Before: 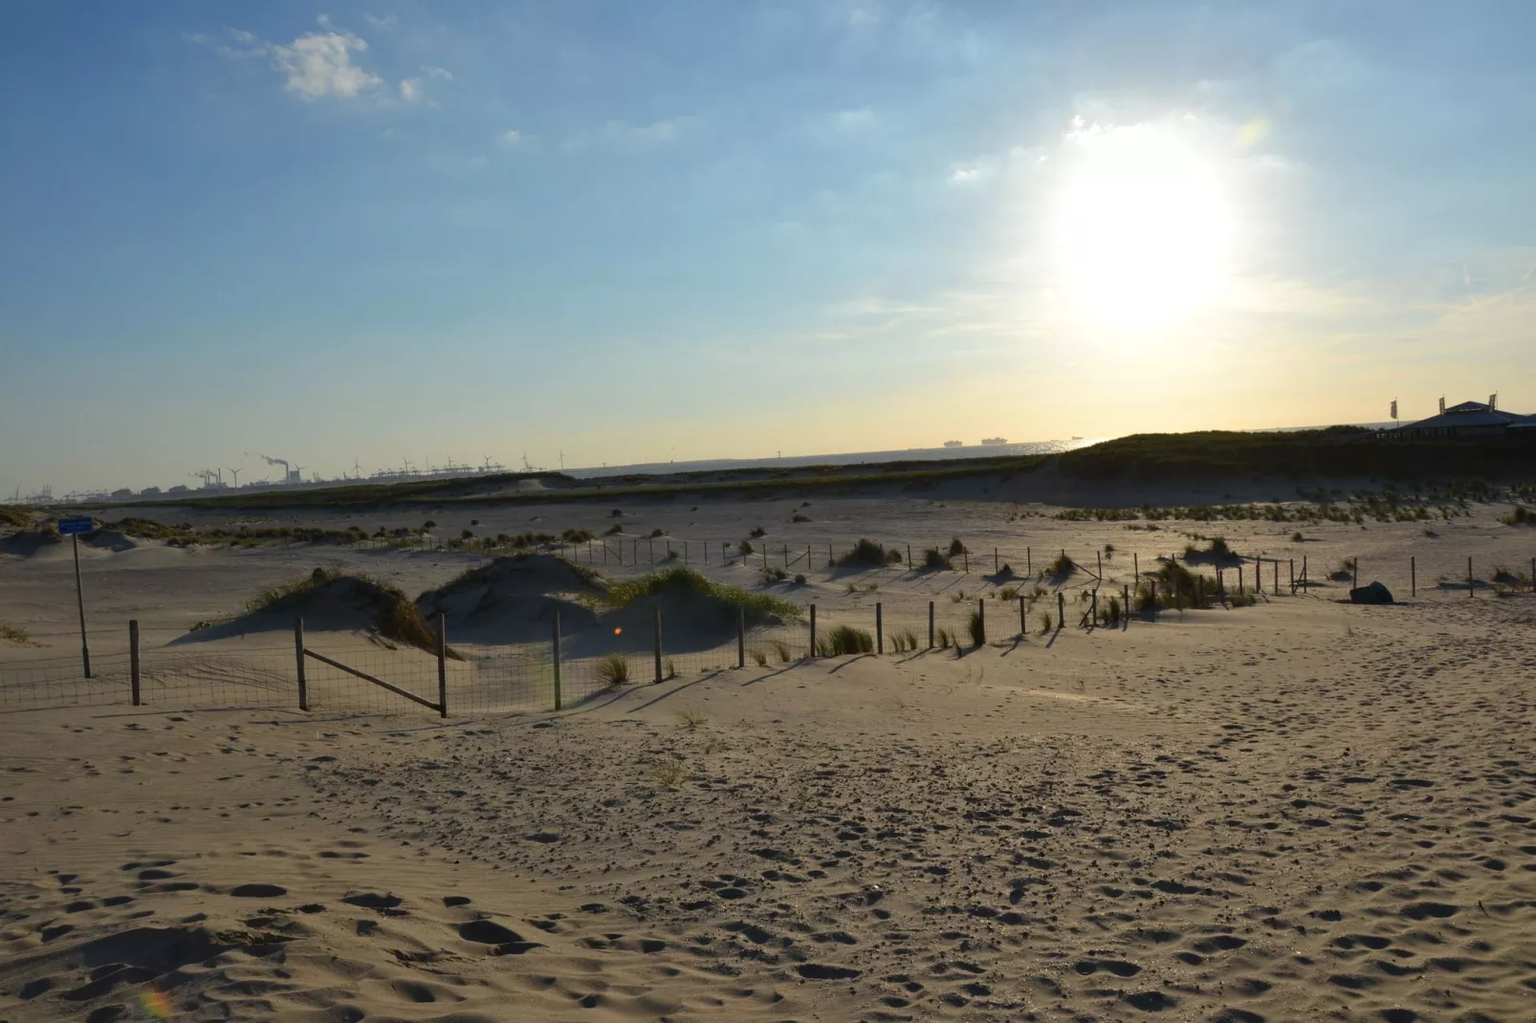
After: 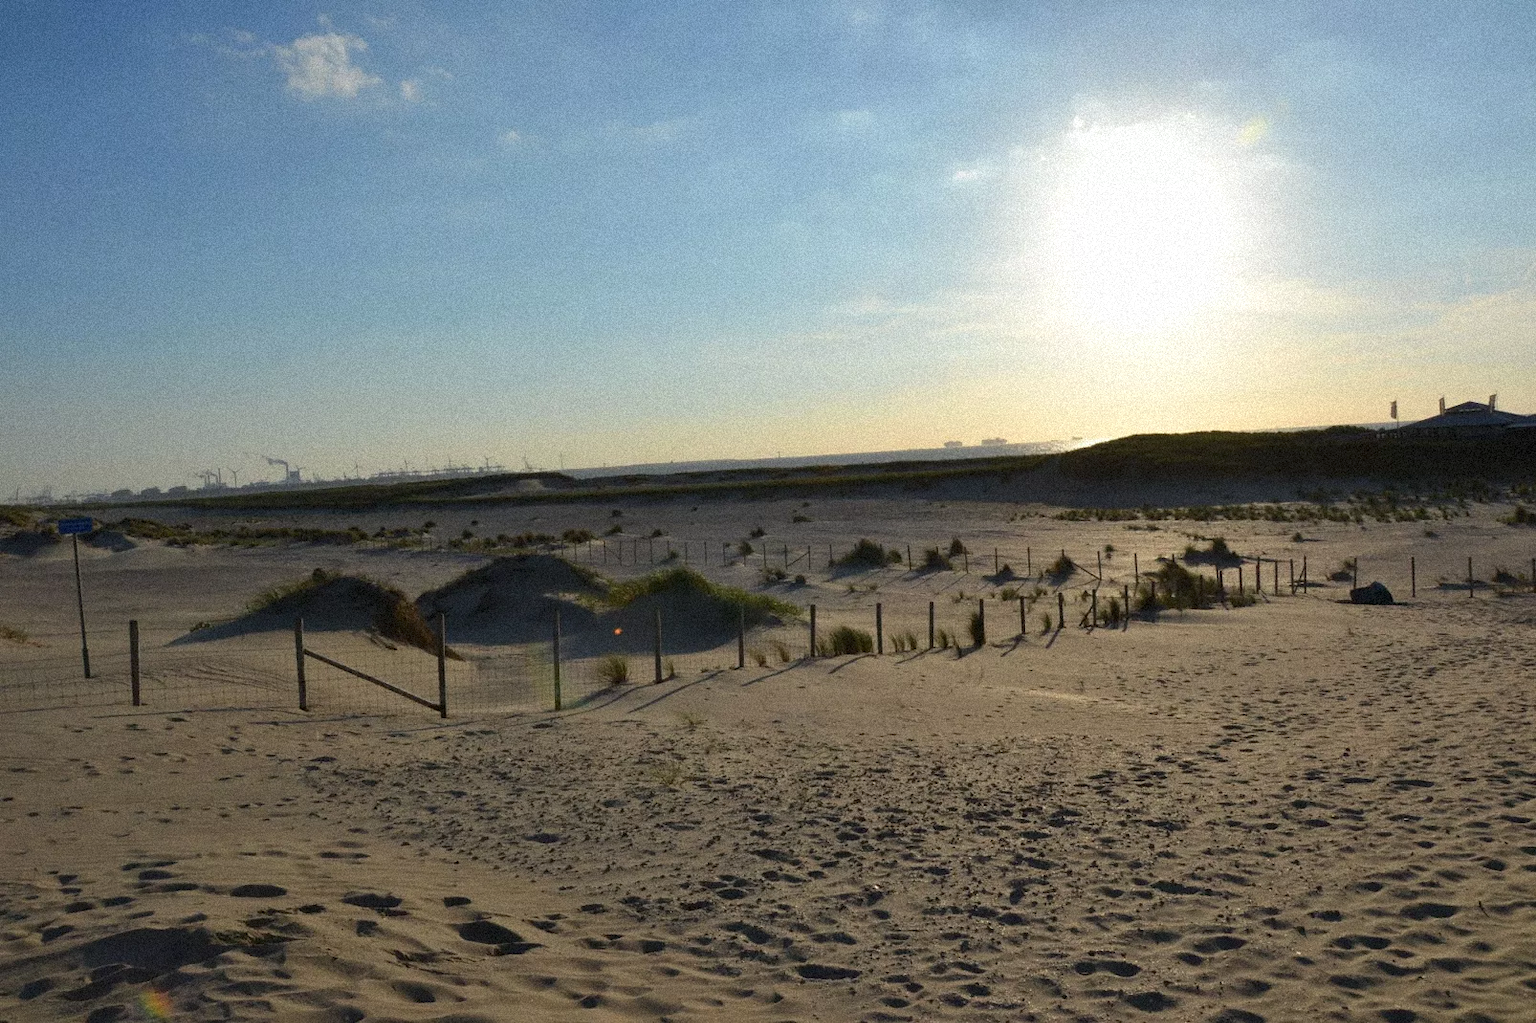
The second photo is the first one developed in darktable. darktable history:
white balance: red 1, blue 1
grain: strength 35%, mid-tones bias 0%
